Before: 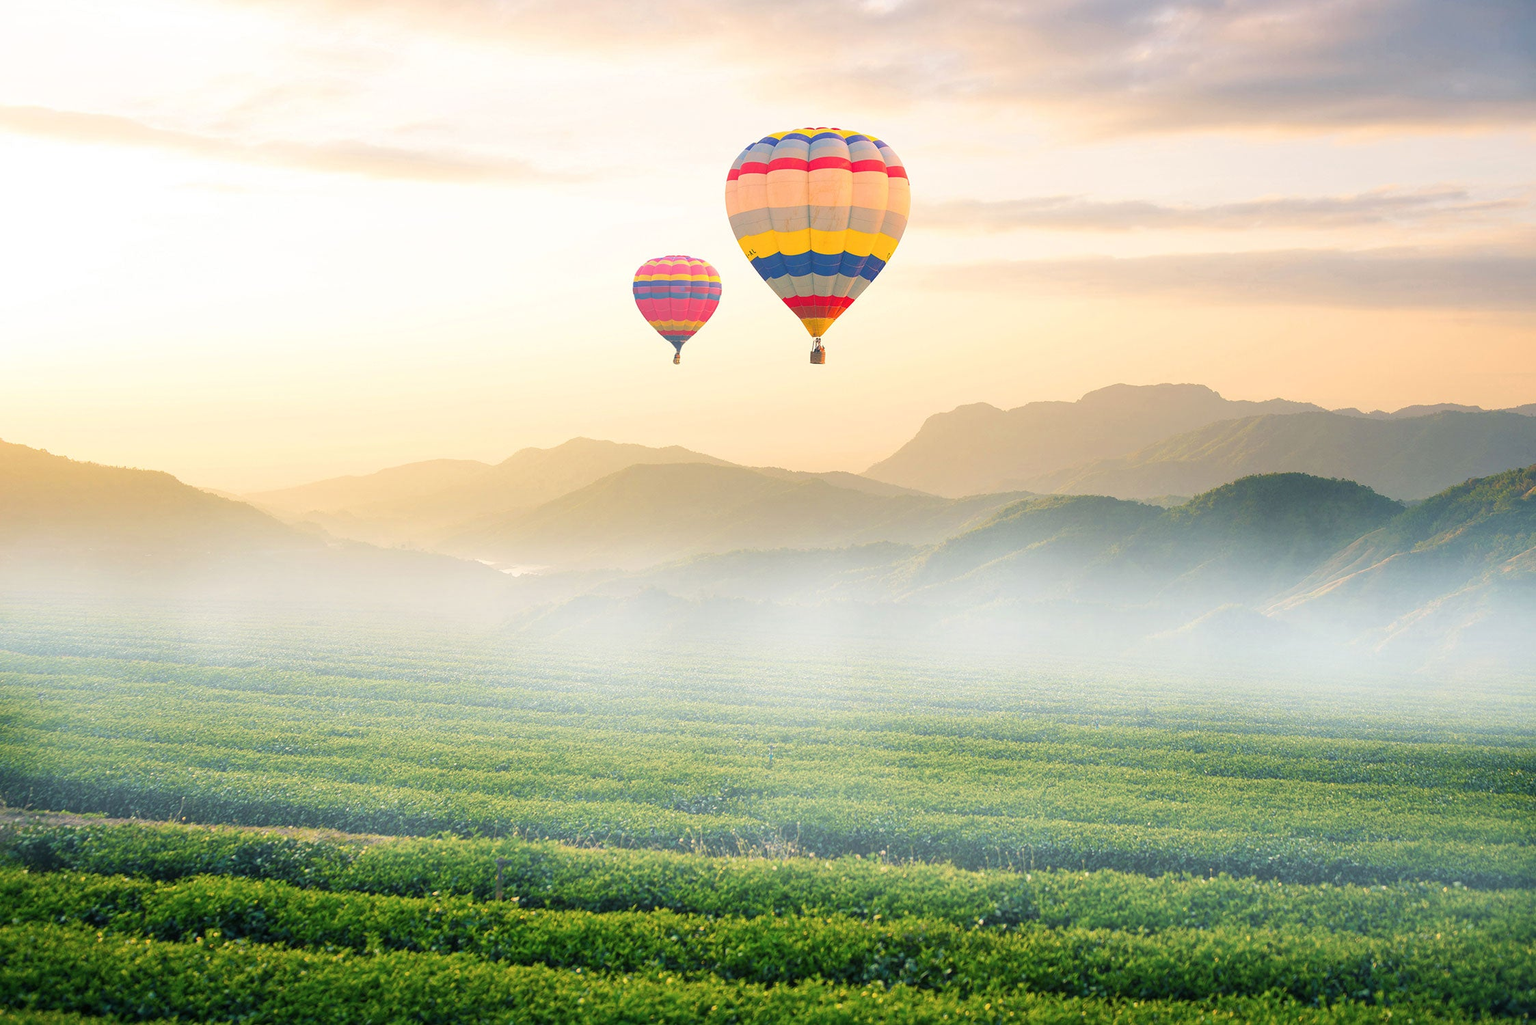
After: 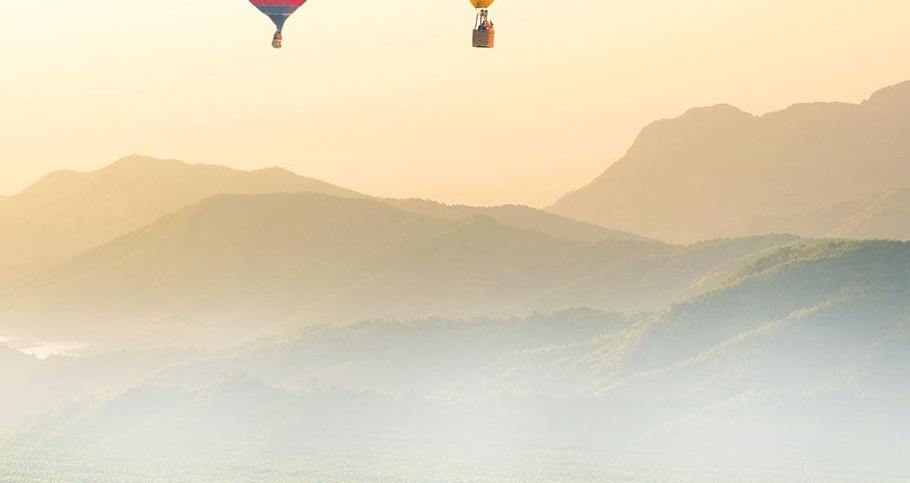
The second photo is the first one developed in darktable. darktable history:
crop: left 31.769%, top 32.347%, right 27.682%, bottom 35.45%
